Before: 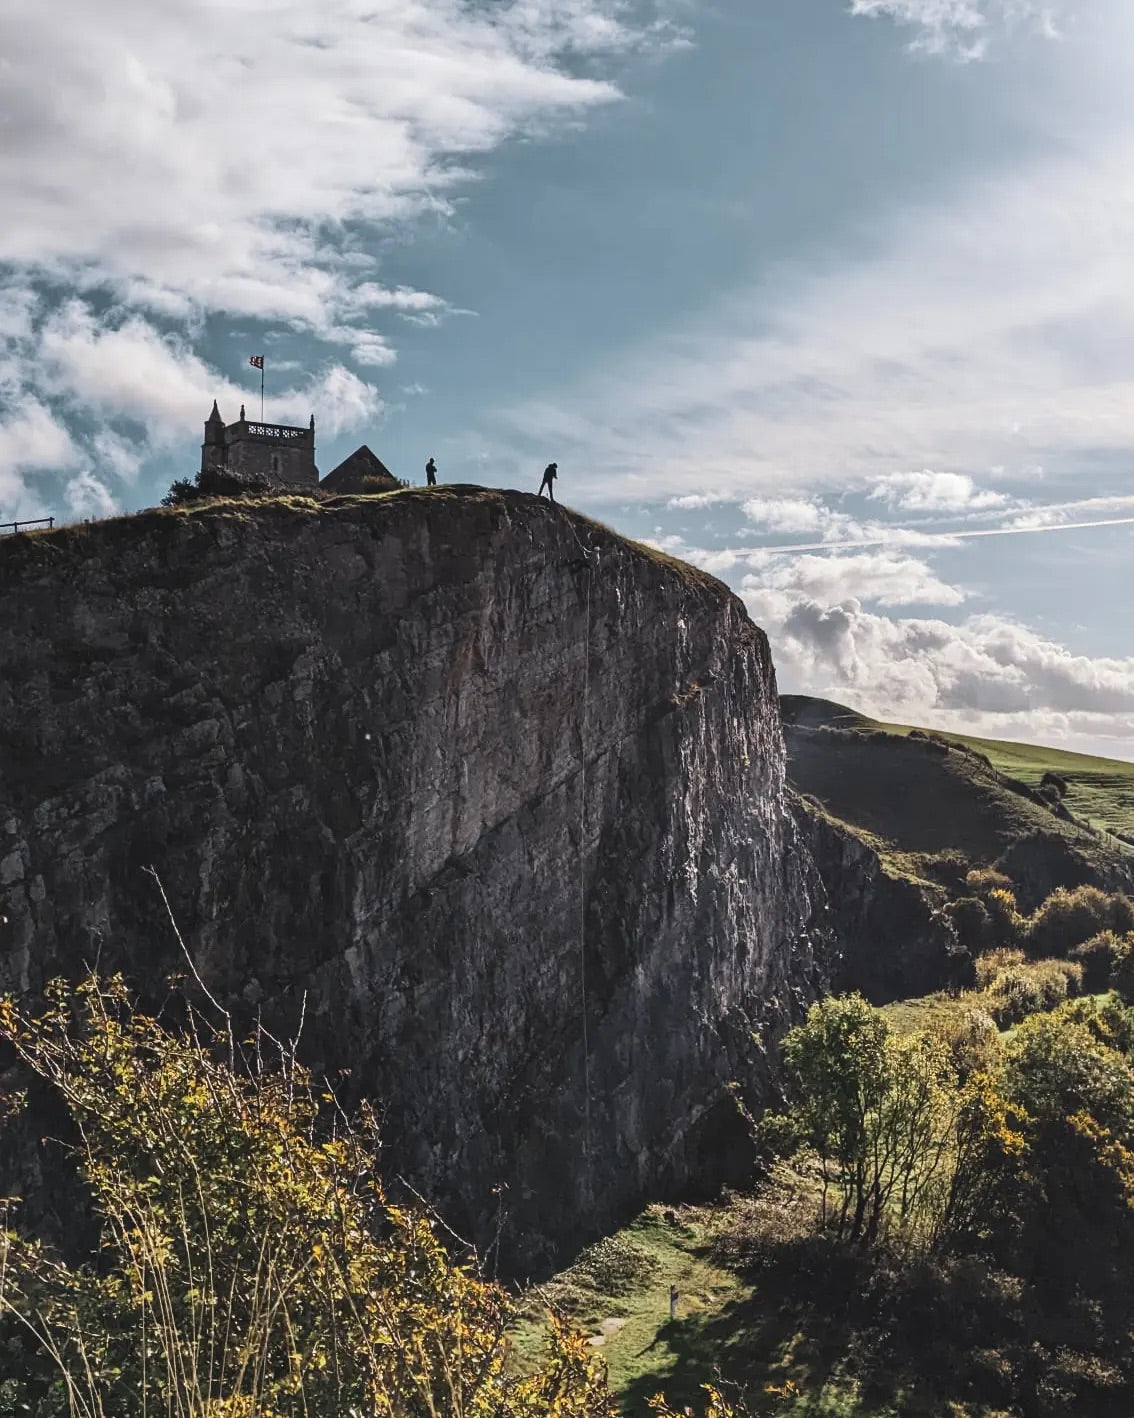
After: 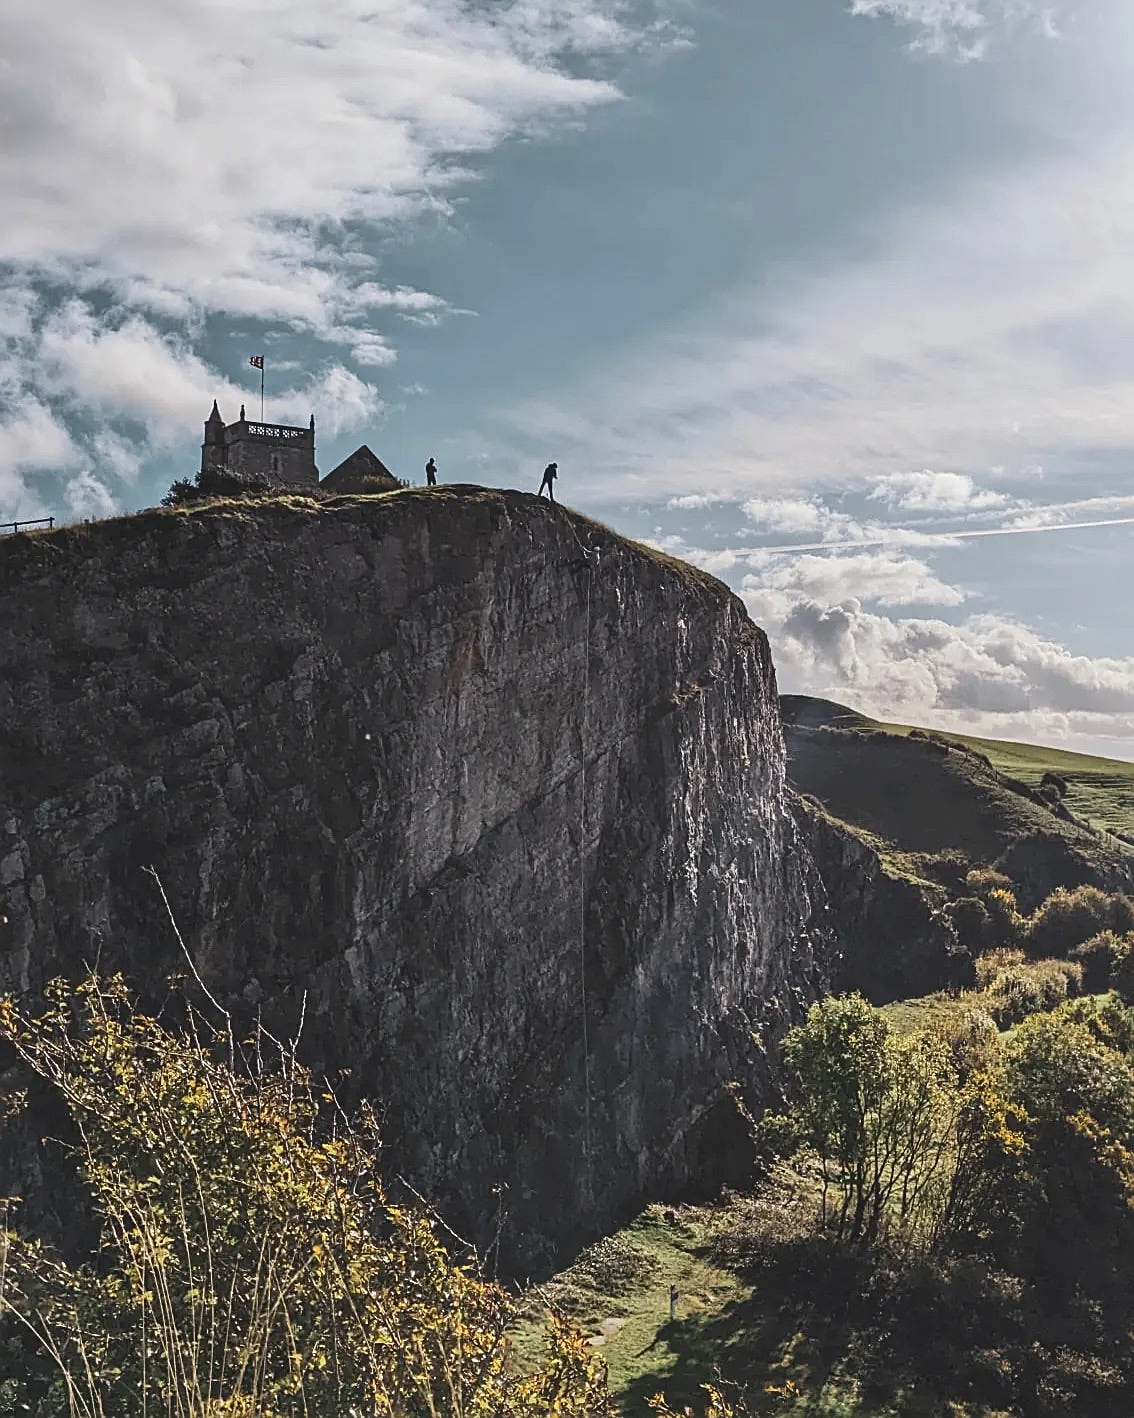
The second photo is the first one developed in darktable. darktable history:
contrast brightness saturation: contrast -0.1, saturation -0.1
sharpen: on, module defaults
